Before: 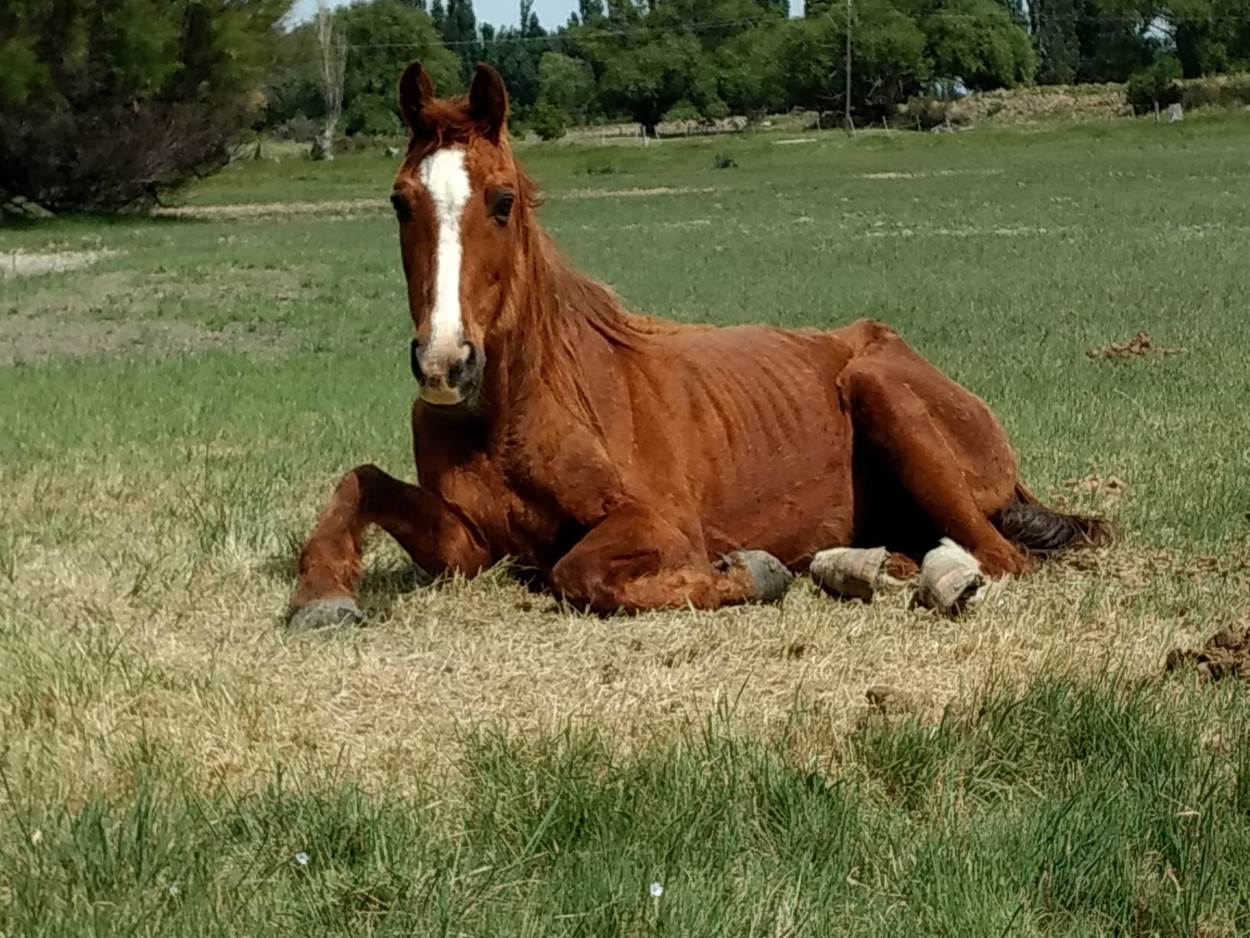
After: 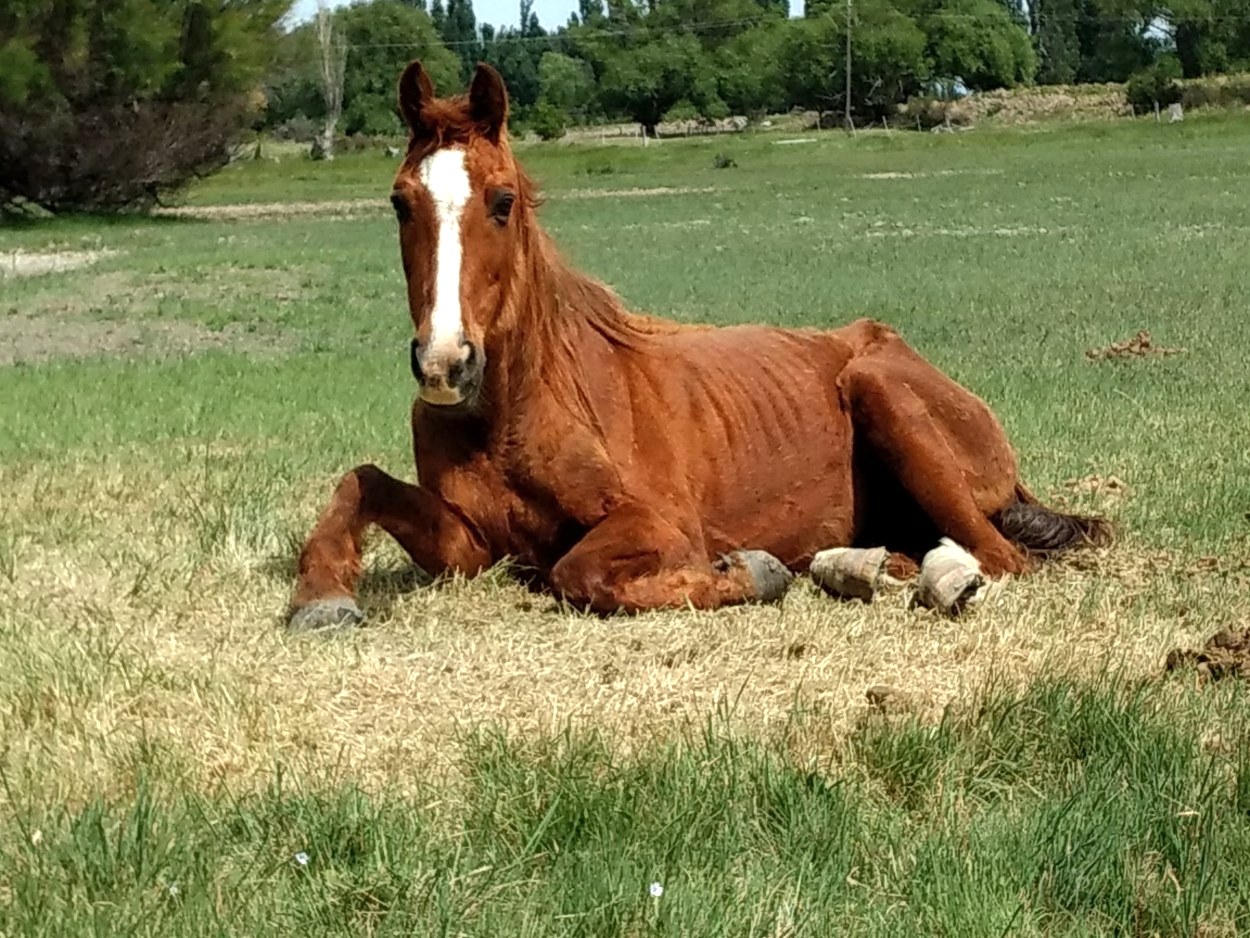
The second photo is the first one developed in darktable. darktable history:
shadows and highlights: shadows 25.69, highlights -25.31
exposure: exposure 0.608 EV, compensate highlight preservation false
